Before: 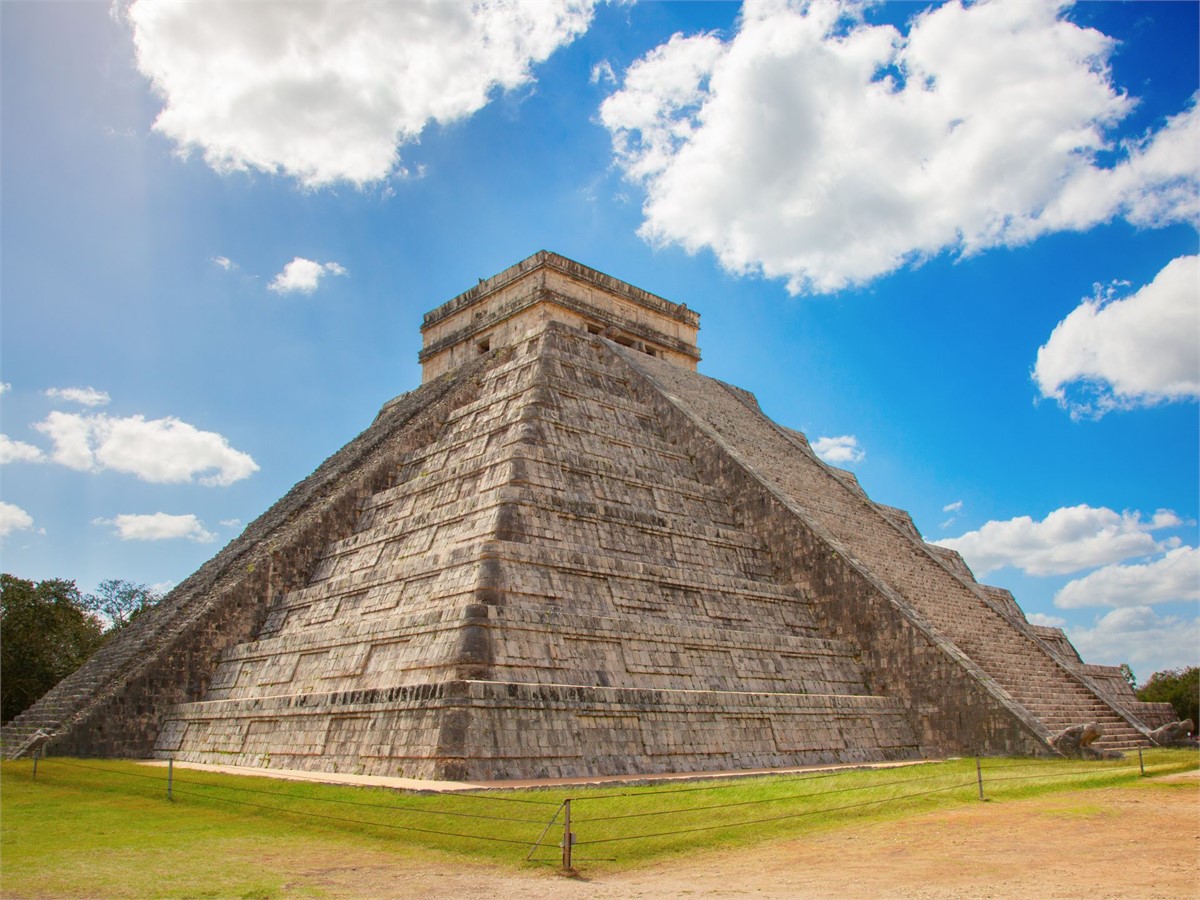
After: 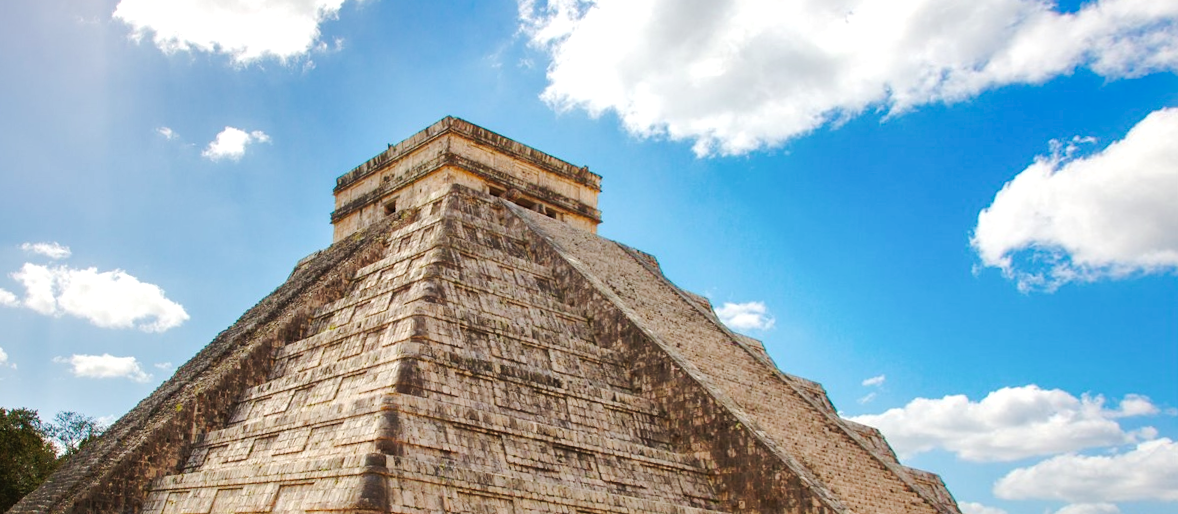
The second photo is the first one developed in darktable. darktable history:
tone curve: curves: ch0 [(0, 0) (0.003, 0.008) (0.011, 0.011) (0.025, 0.018) (0.044, 0.028) (0.069, 0.039) (0.1, 0.056) (0.136, 0.081) (0.177, 0.118) (0.224, 0.164) (0.277, 0.223) (0.335, 0.3) (0.399, 0.399) (0.468, 0.51) (0.543, 0.618) (0.623, 0.71) (0.709, 0.79) (0.801, 0.865) (0.898, 0.93) (1, 1)], preserve colors none
shadows and highlights: on, module defaults
crop: top 11.166%, bottom 22.168%
tone equalizer: -8 EV -0.417 EV, -7 EV -0.389 EV, -6 EV -0.333 EV, -5 EV -0.222 EV, -3 EV 0.222 EV, -2 EV 0.333 EV, -1 EV 0.389 EV, +0 EV 0.417 EV, edges refinement/feathering 500, mask exposure compensation -1.57 EV, preserve details no
rotate and perspective: rotation 1.69°, lens shift (vertical) -0.023, lens shift (horizontal) -0.291, crop left 0.025, crop right 0.988, crop top 0.092, crop bottom 0.842
